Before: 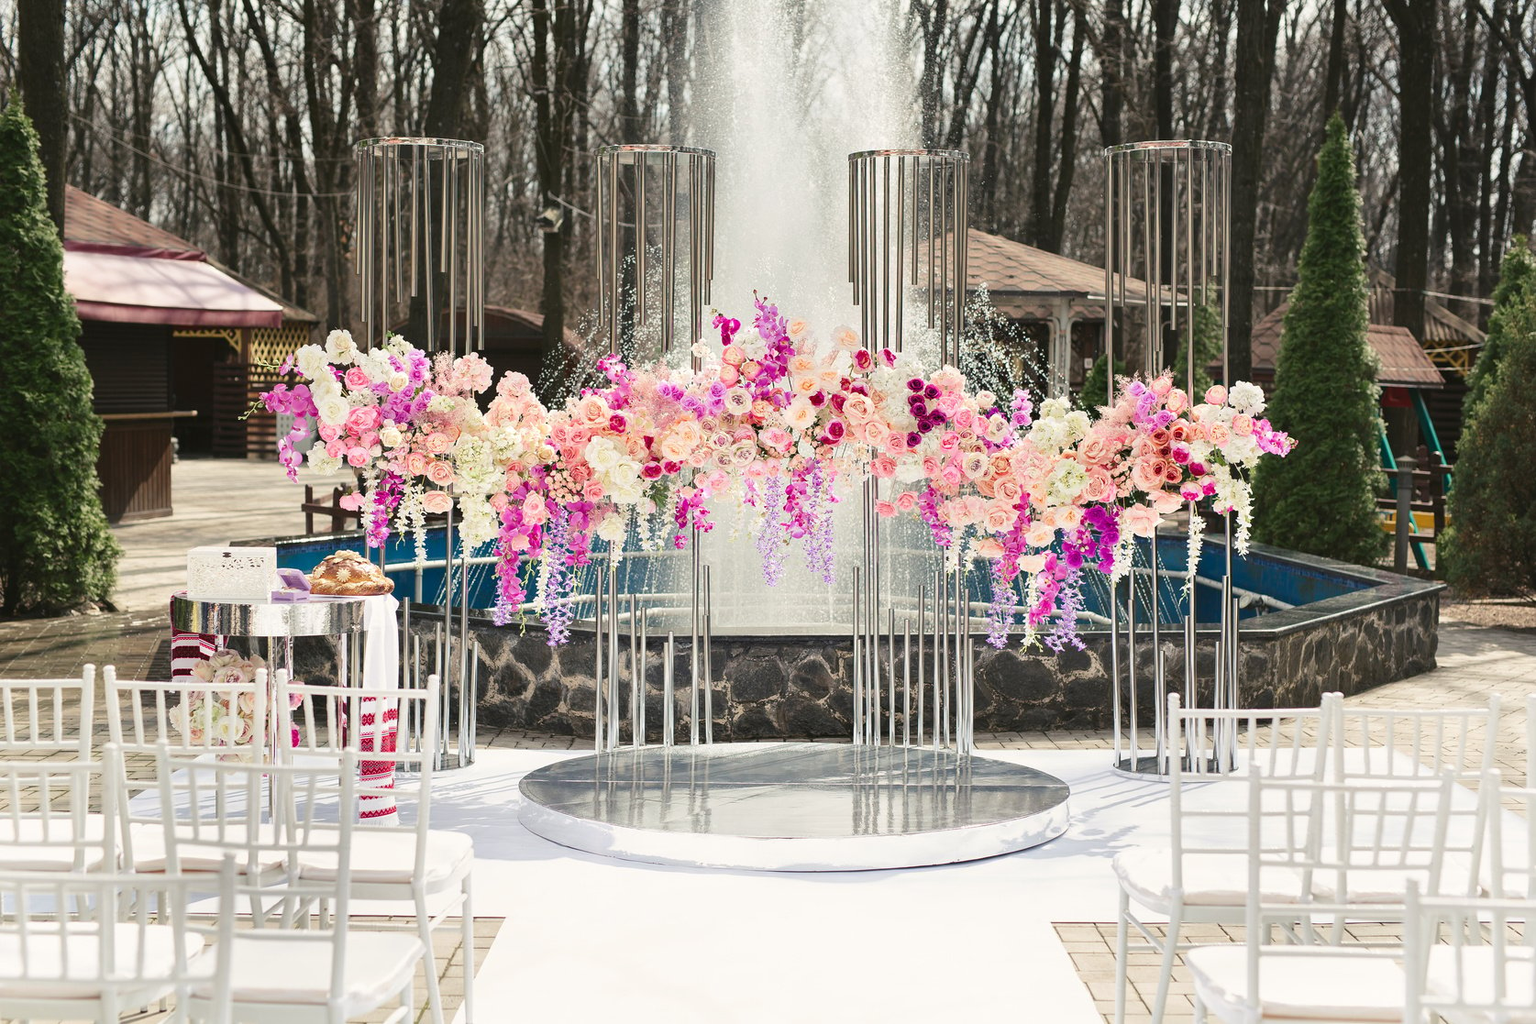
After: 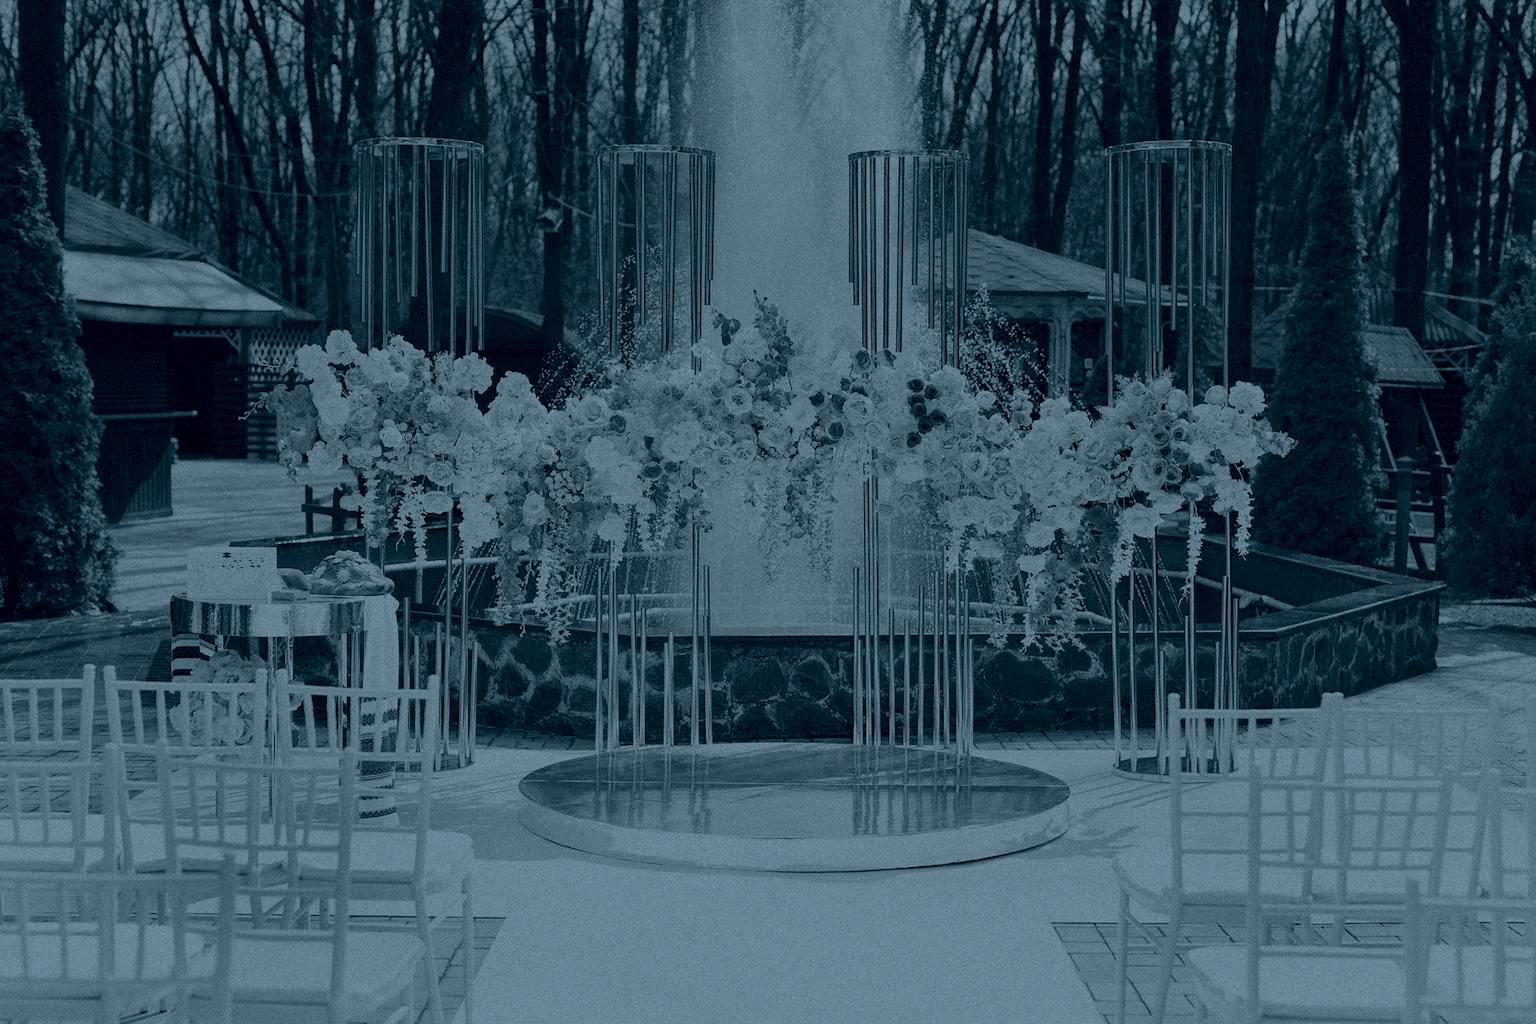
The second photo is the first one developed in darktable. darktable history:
grain: mid-tones bias 0%
colorize: hue 194.4°, saturation 29%, source mix 61.75%, lightness 3.98%, version 1
